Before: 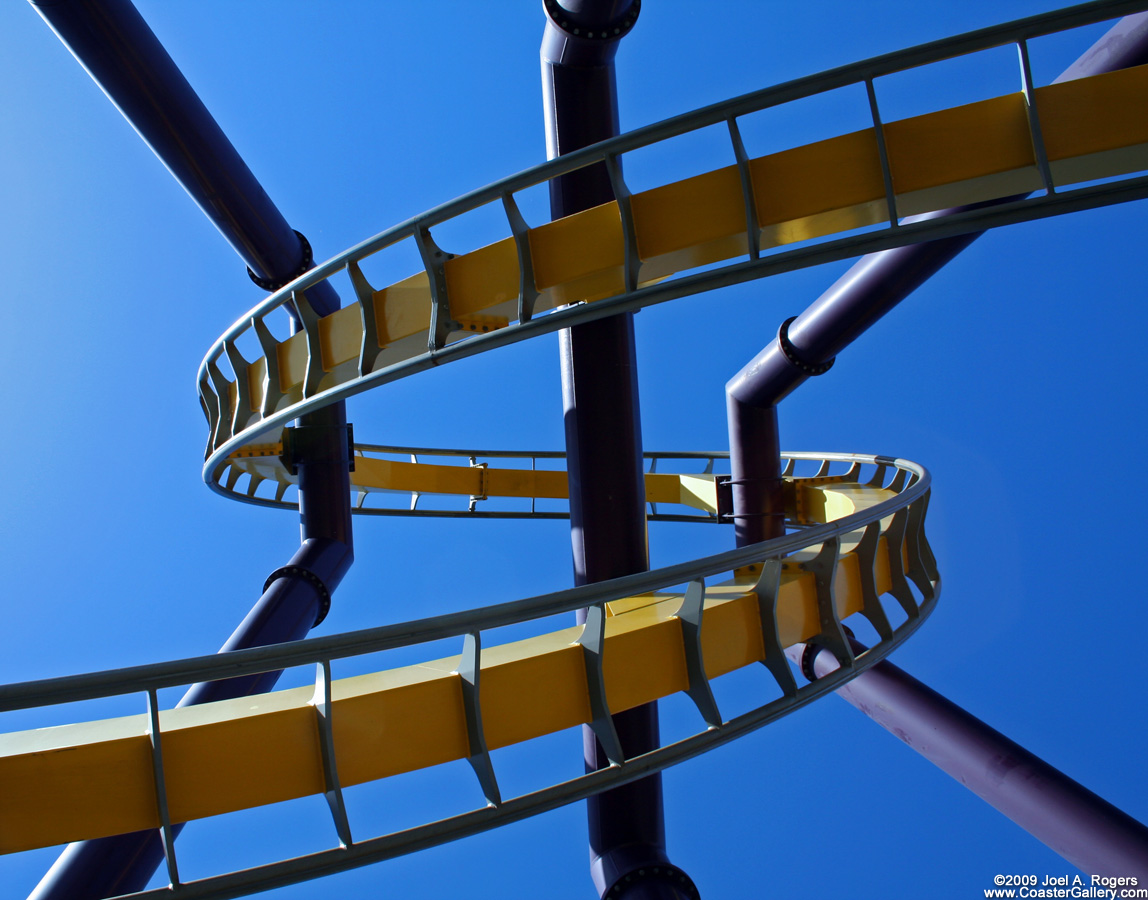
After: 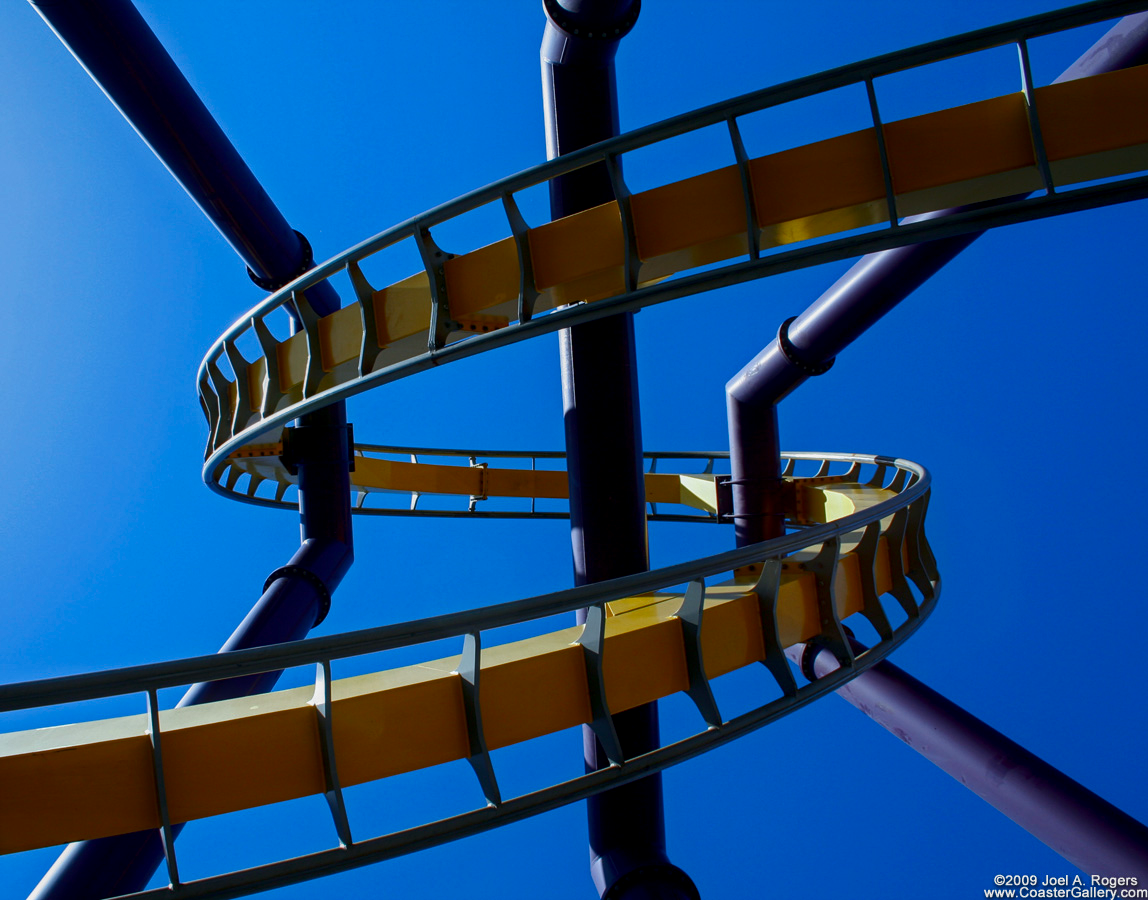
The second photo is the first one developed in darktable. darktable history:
contrast equalizer: y [[0.5, 0.488, 0.462, 0.461, 0.491, 0.5], [0.5 ×6], [0.5 ×6], [0 ×6], [0 ×6]]
contrast brightness saturation: contrast 0.066, brightness -0.148, saturation 0.117
local contrast: on, module defaults
